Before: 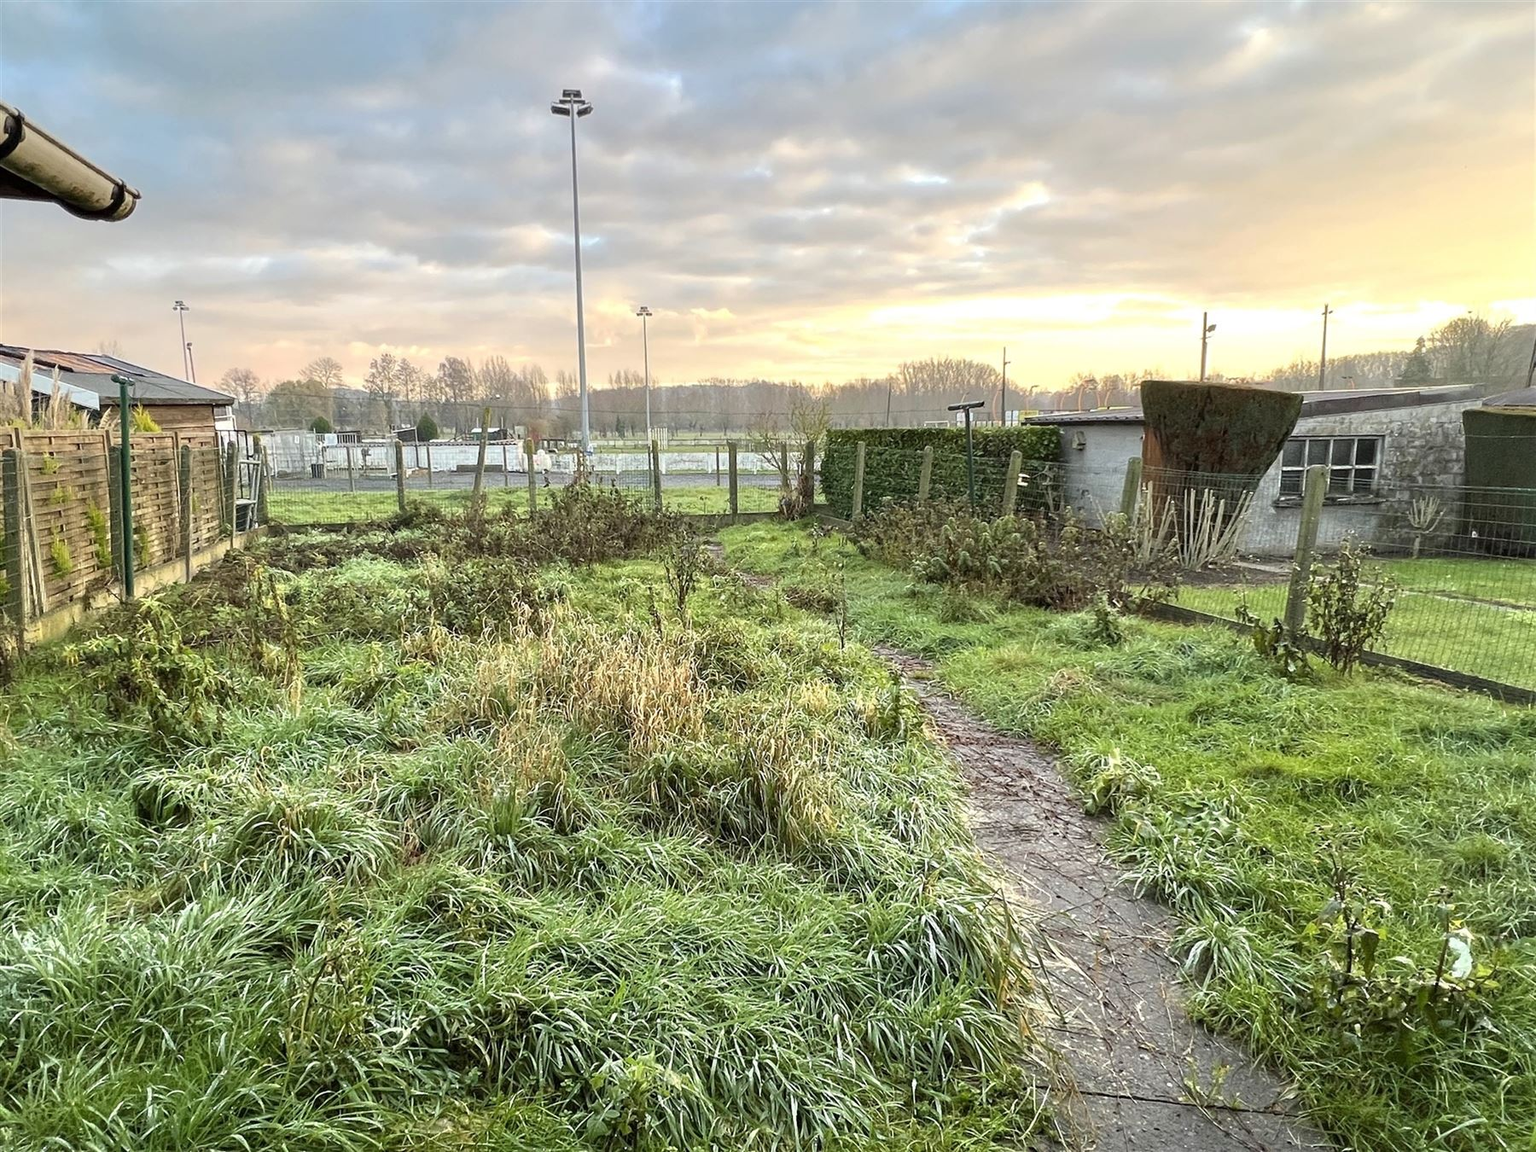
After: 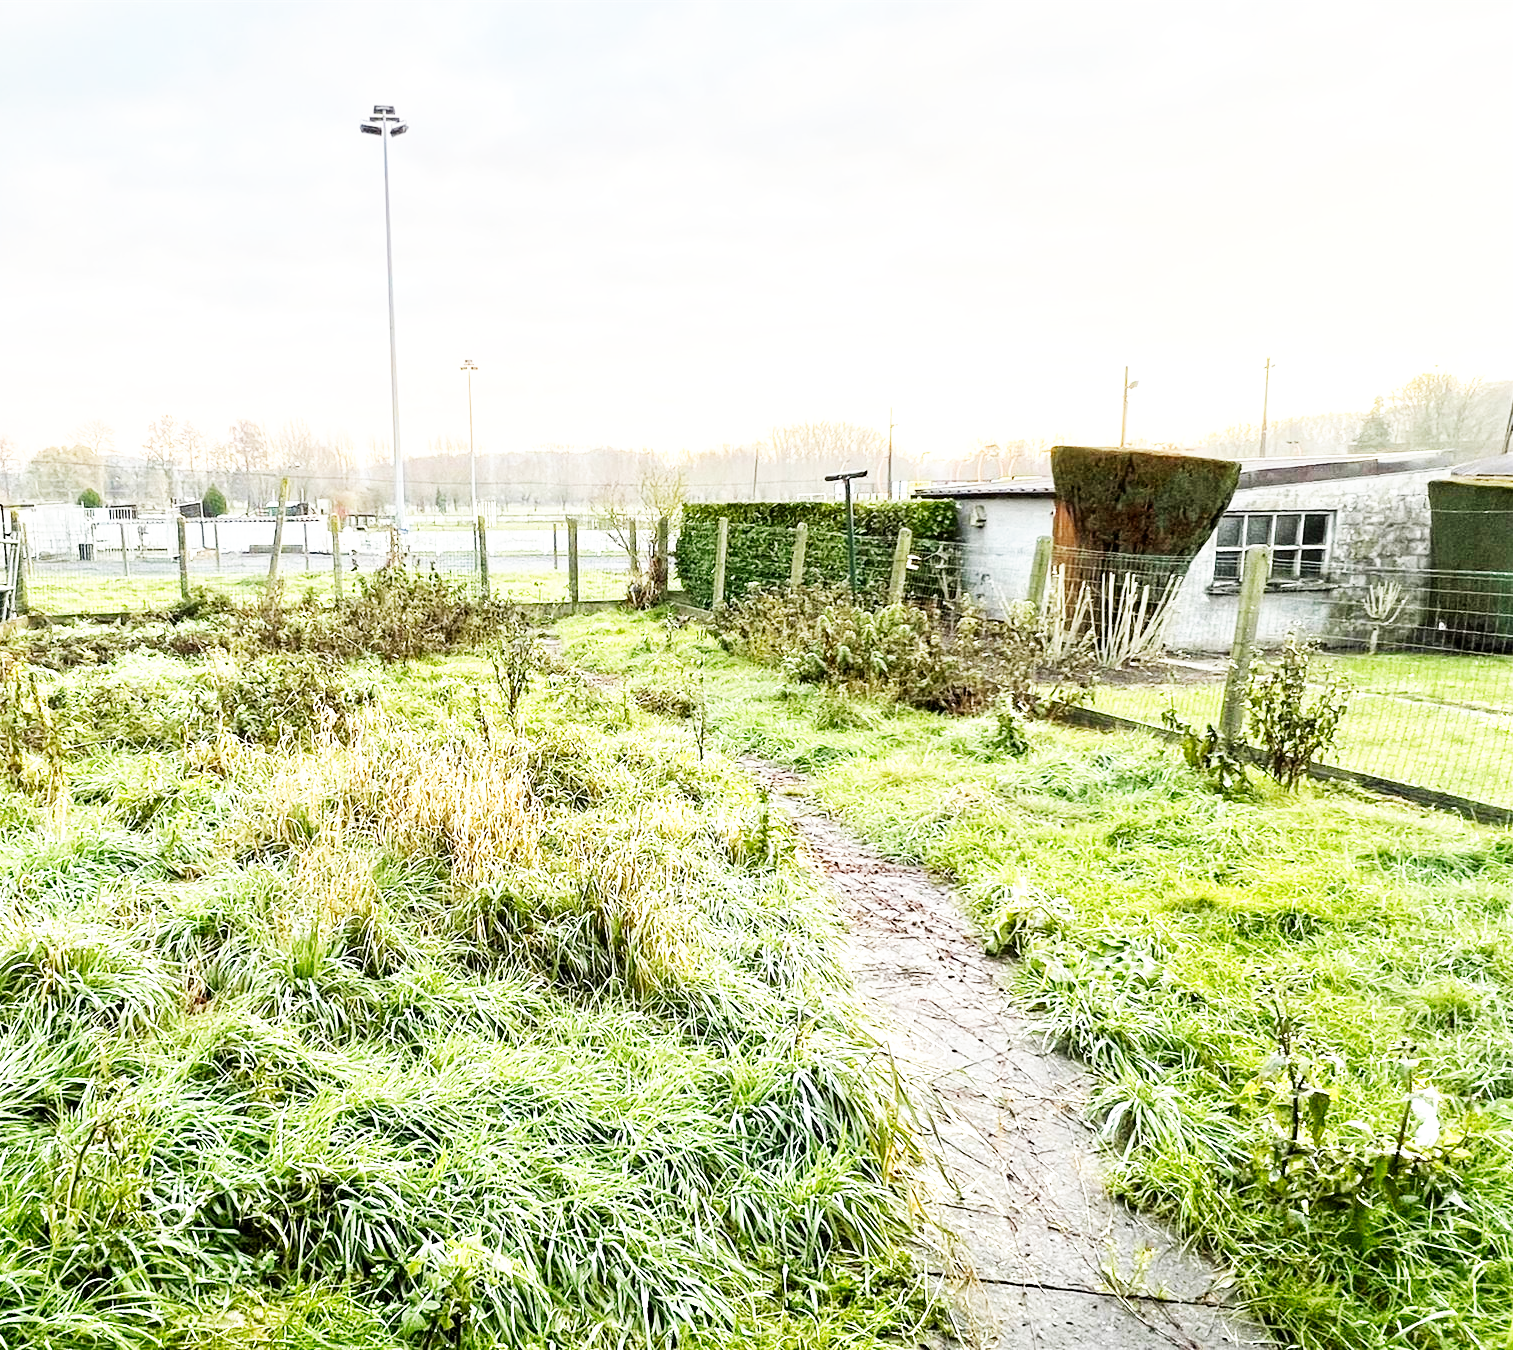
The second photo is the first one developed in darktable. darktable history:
exposure: black level correction 0.005, exposure 0.417 EV, compensate highlight preservation false
crop: left 15.928%
base curve: curves: ch0 [(0, 0) (0.007, 0.004) (0.027, 0.03) (0.046, 0.07) (0.207, 0.54) (0.442, 0.872) (0.673, 0.972) (1, 1)], preserve colors none
